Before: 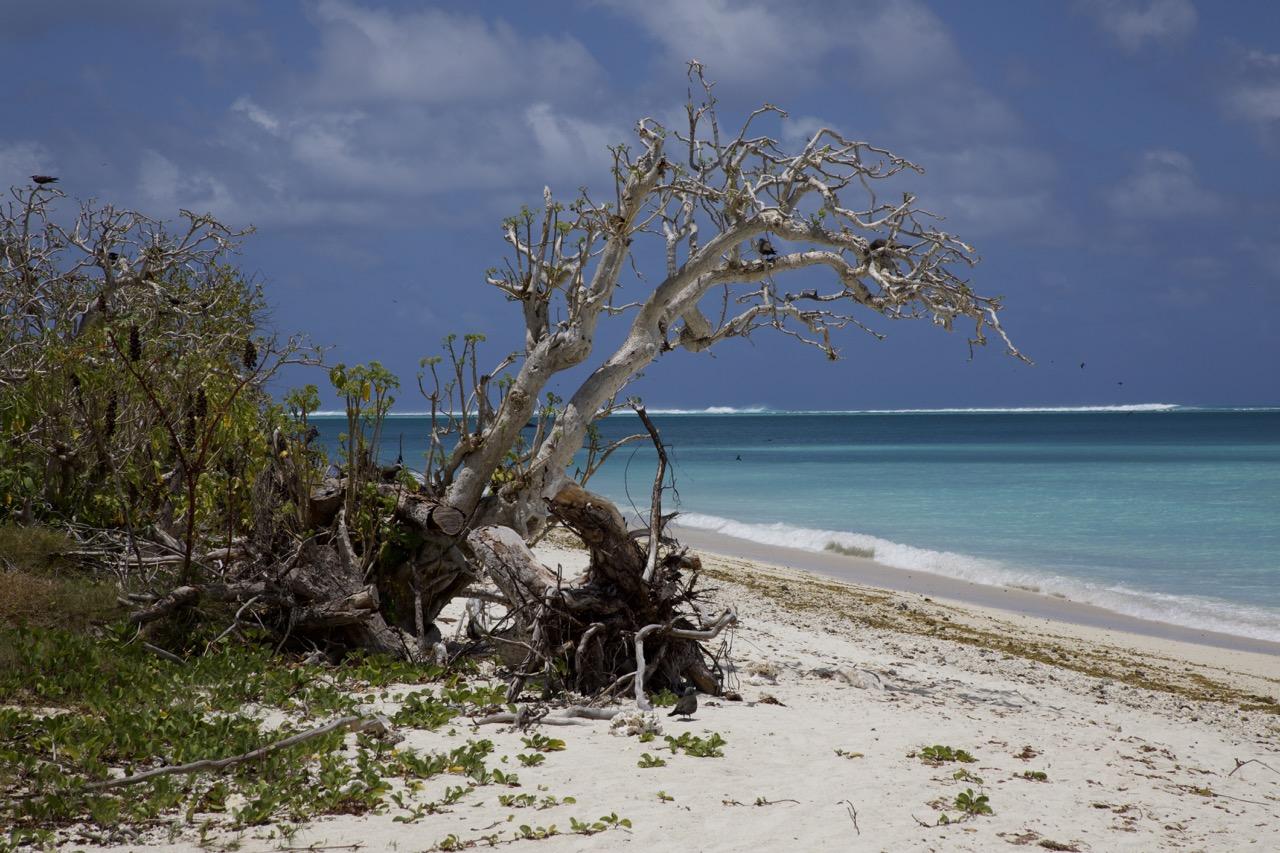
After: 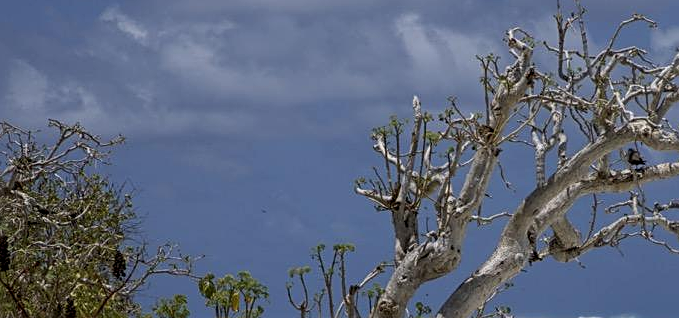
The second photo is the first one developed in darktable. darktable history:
local contrast: on, module defaults
sharpen: on, module defaults
crop: left 10.291%, top 10.665%, right 36.609%, bottom 51.943%
